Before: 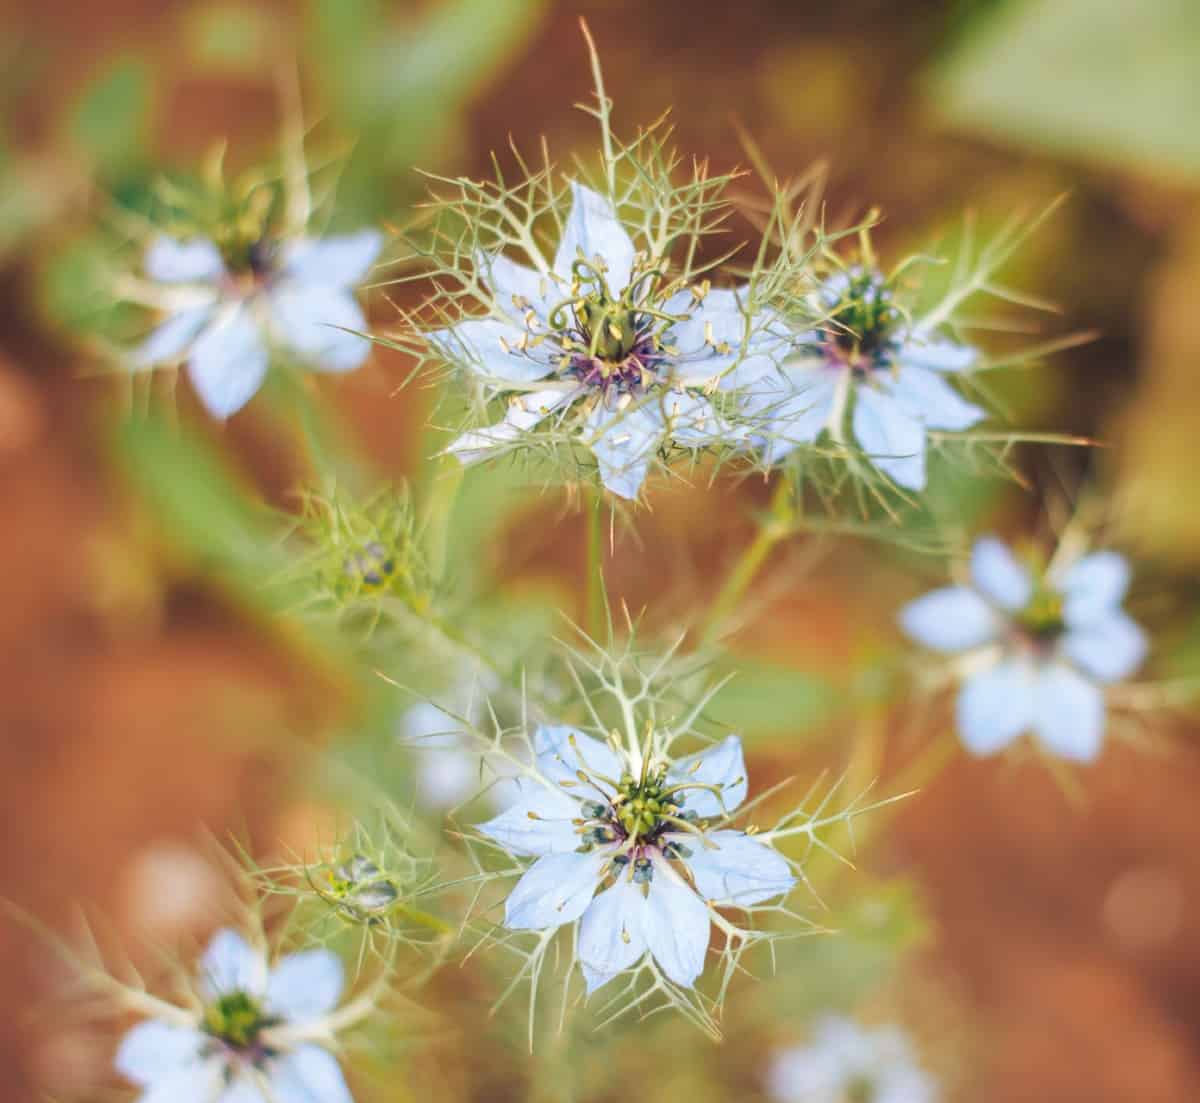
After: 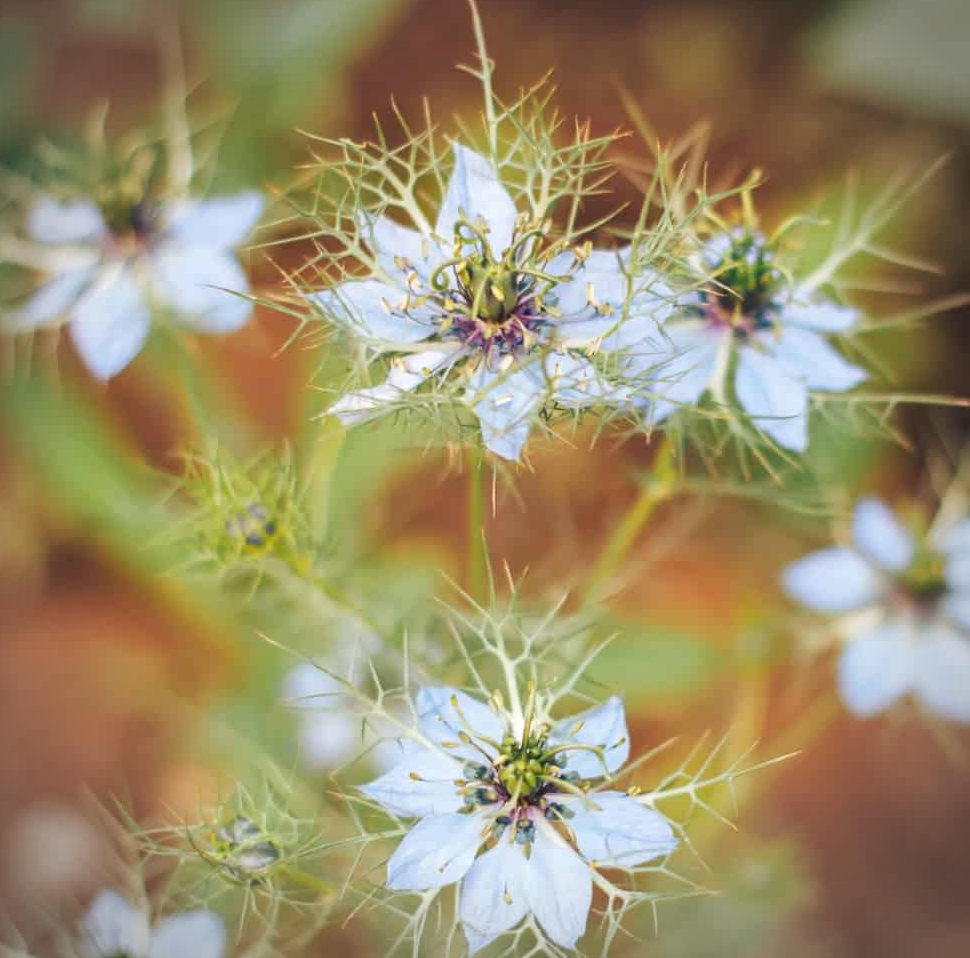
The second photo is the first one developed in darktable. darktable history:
crop: left 9.912%, top 3.621%, right 9.175%, bottom 9.497%
vignetting: automatic ratio true, unbound false
